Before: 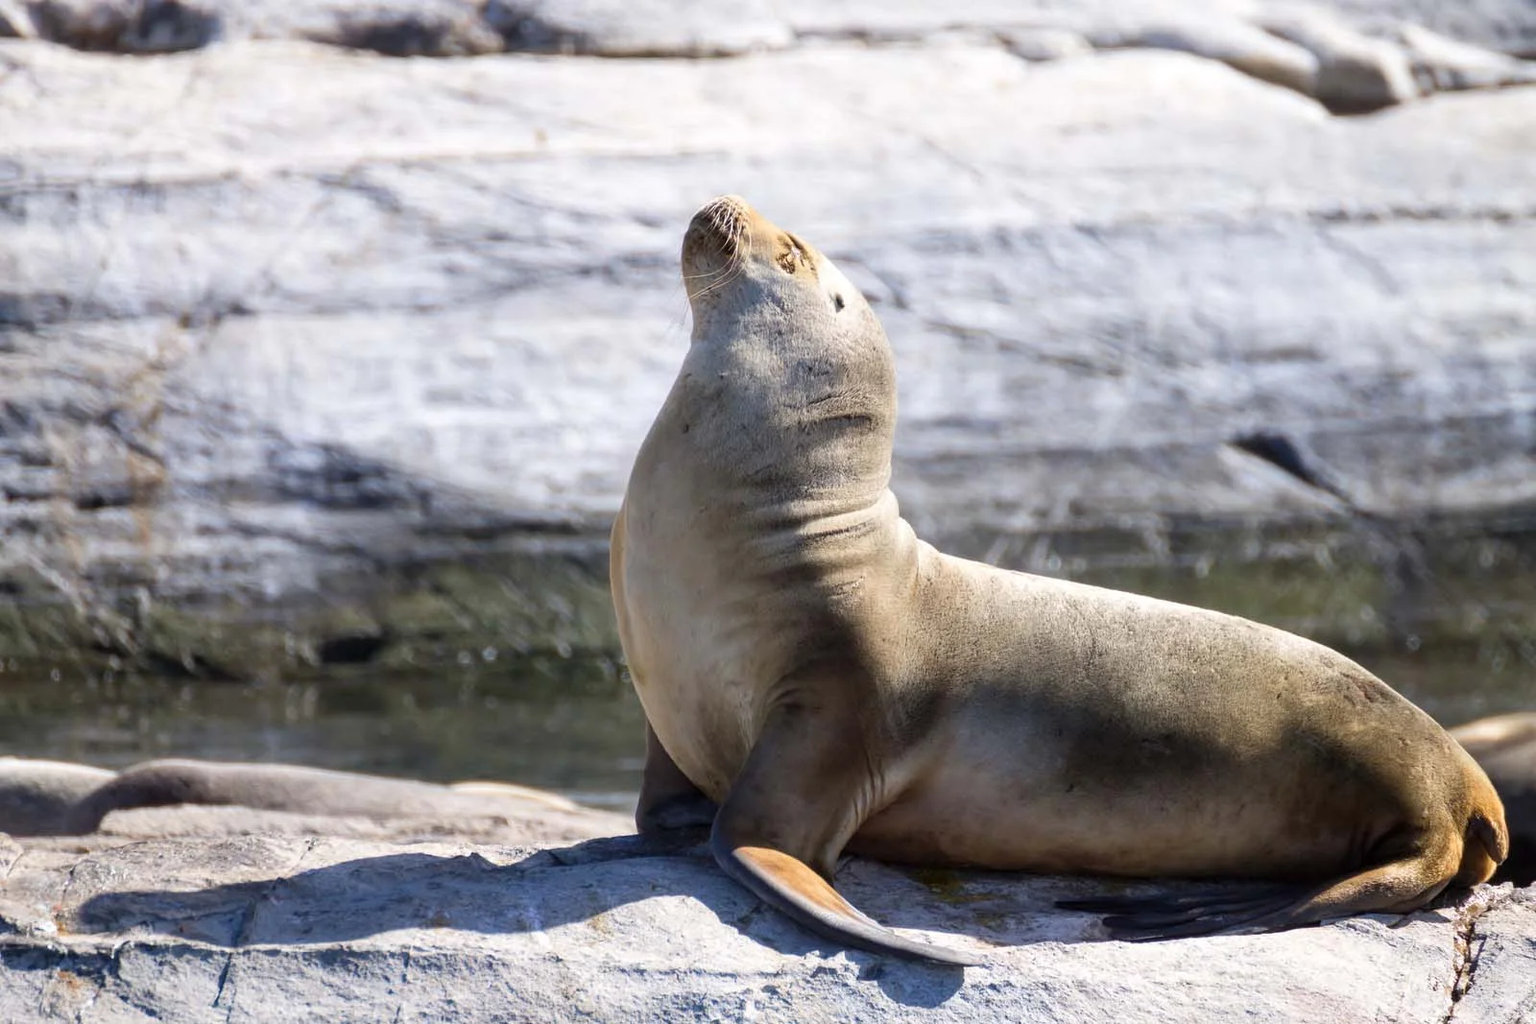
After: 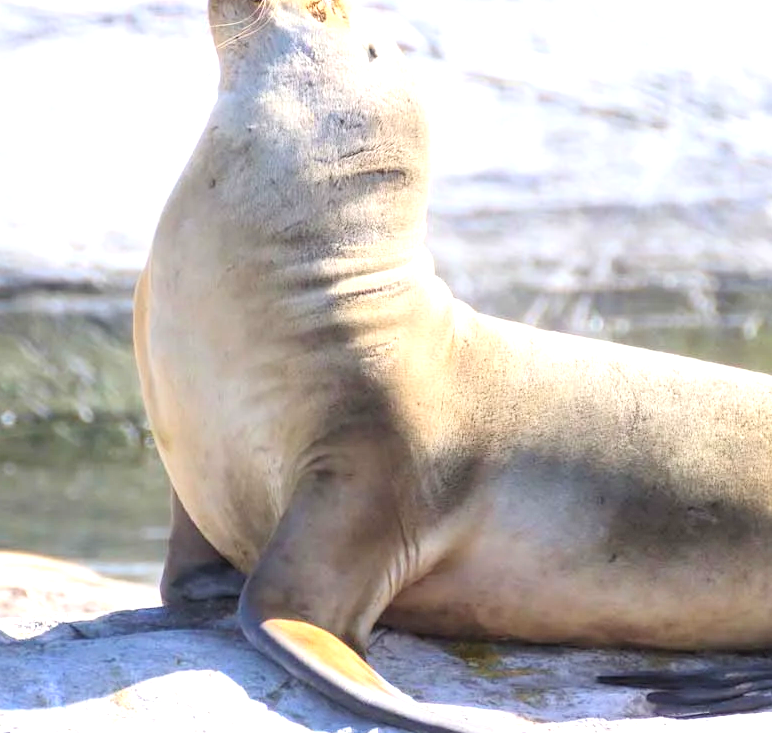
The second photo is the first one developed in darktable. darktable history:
exposure: black level correction 0, exposure 1 EV, compensate exposure bias true, compensate highlight preservation false
contrast brightness saturation: contrast 0.1, brightness 0.3, saturation 0.14
crop: left 31.379%, top 24.658%, right 20.326%, bottom 6.628%
